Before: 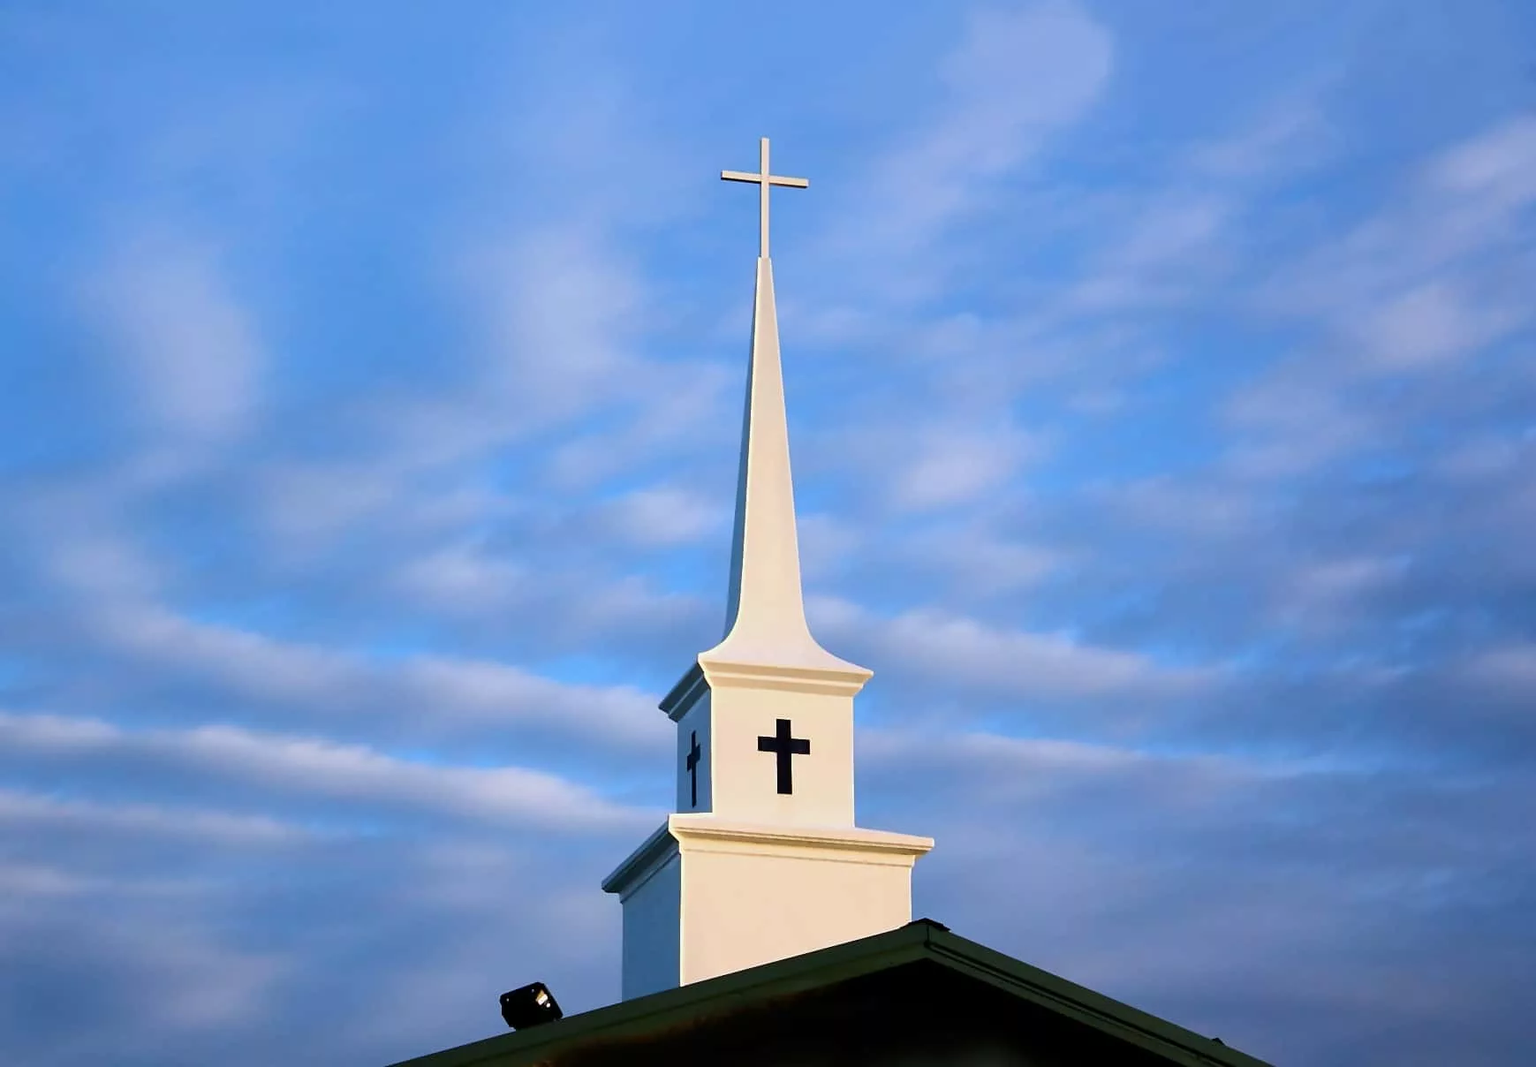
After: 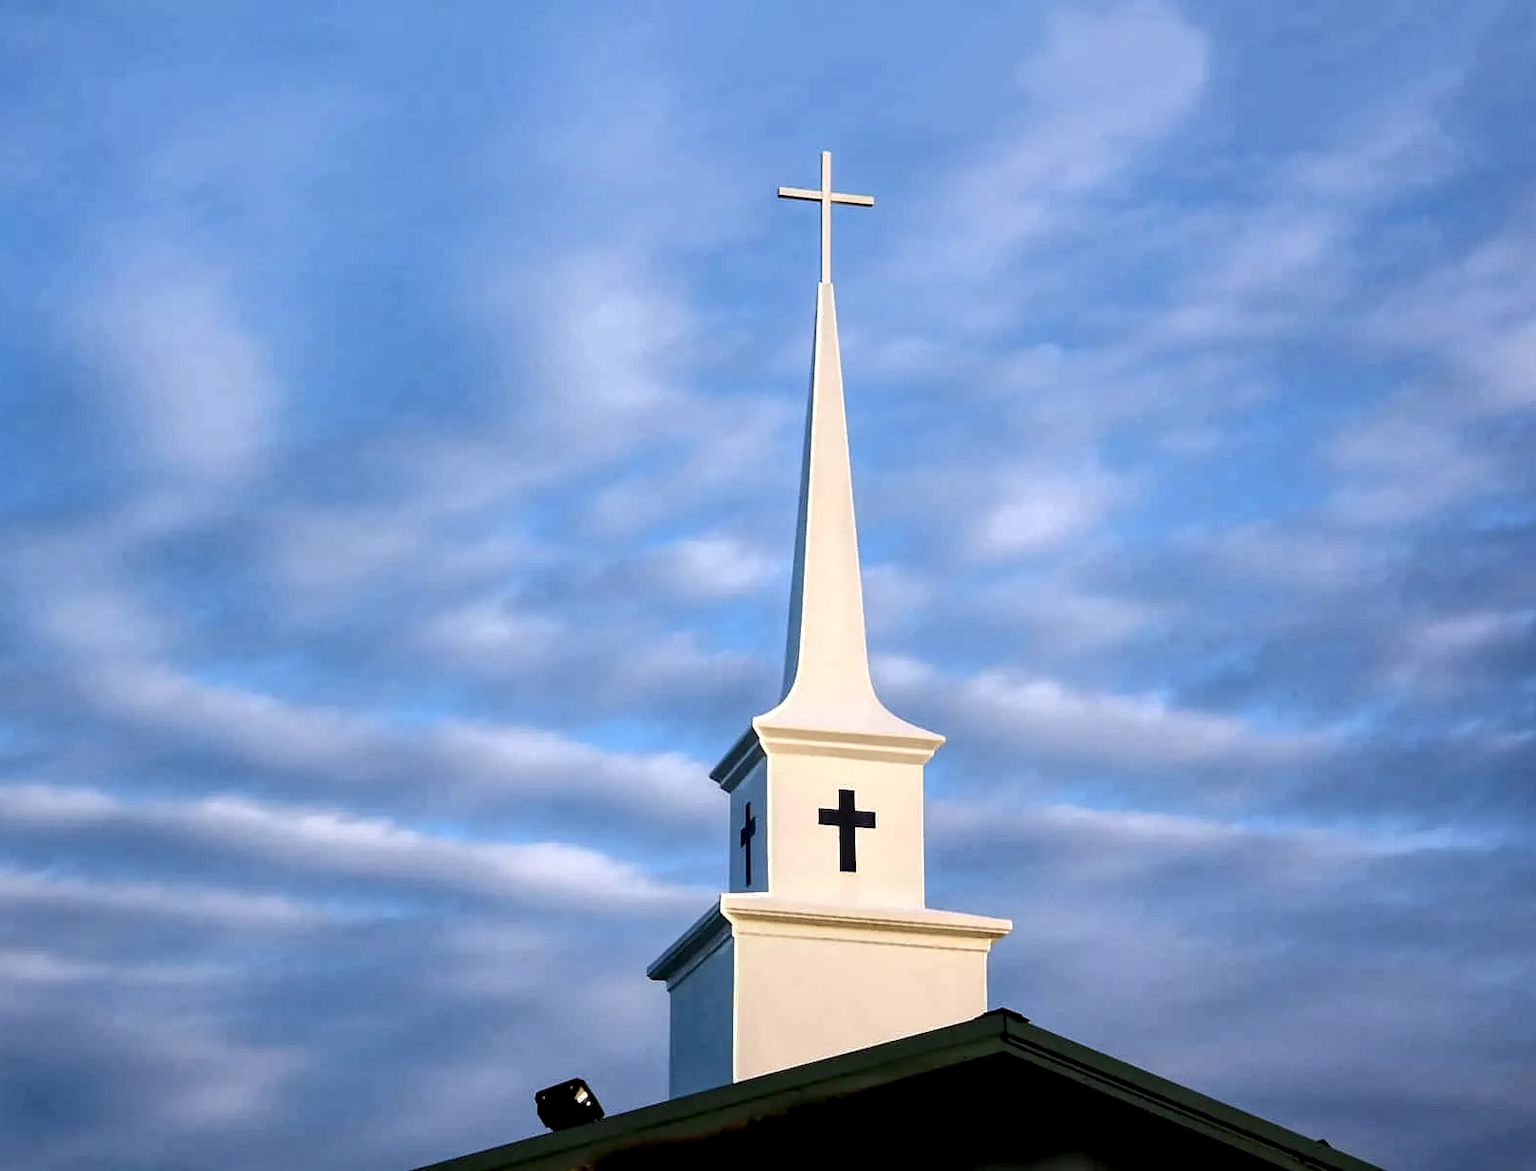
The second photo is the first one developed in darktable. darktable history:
local contrast: highlights 100%, shadows 98%, detail 200%, midtone range 0.2
crop and rotate: left 0.853%, right 8.016%
contrast brightness saturation: saturation -0.104
